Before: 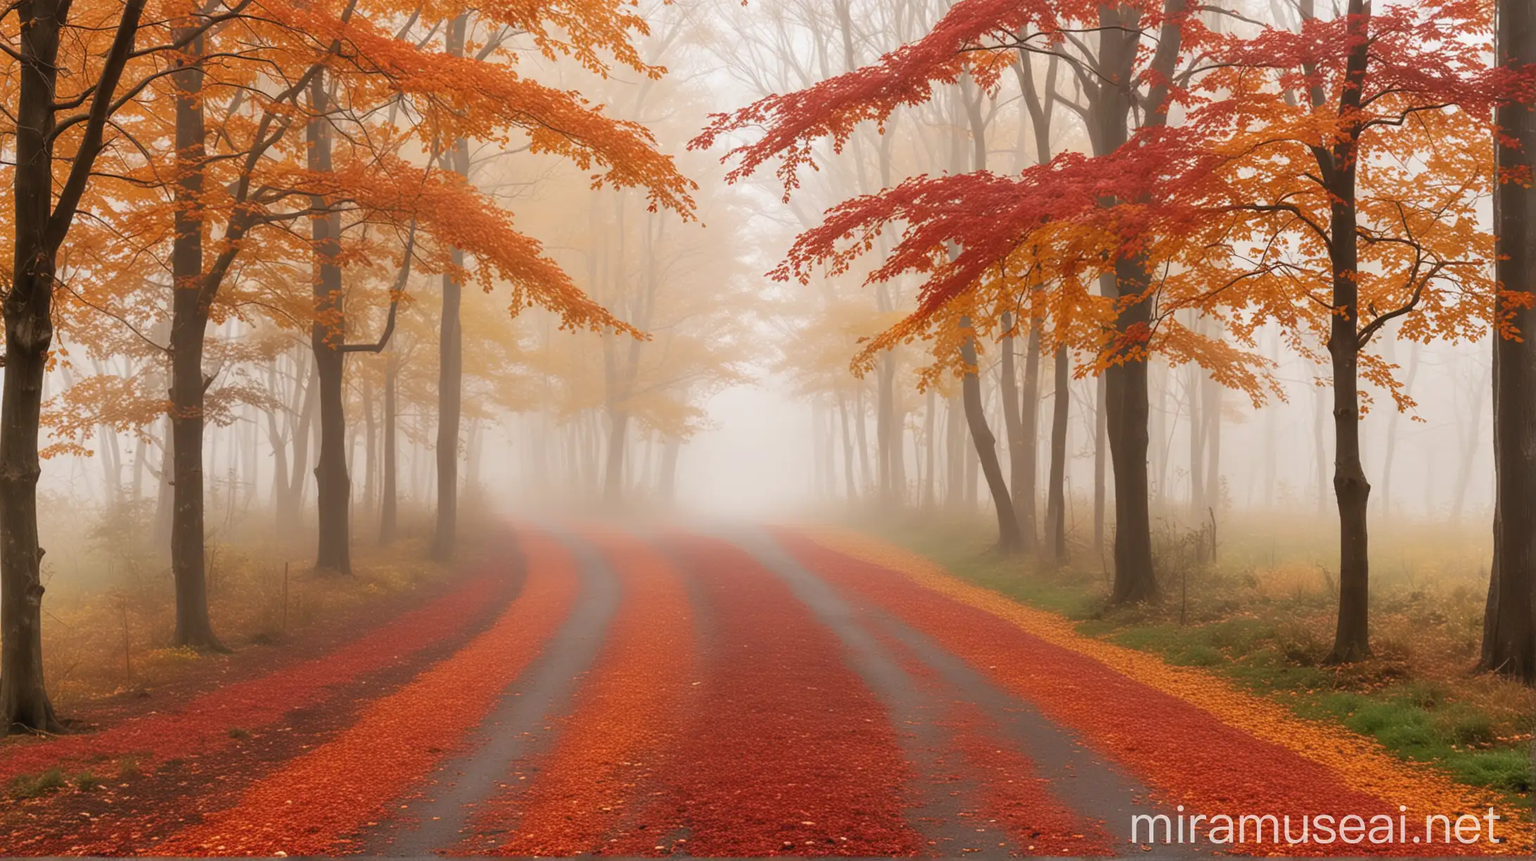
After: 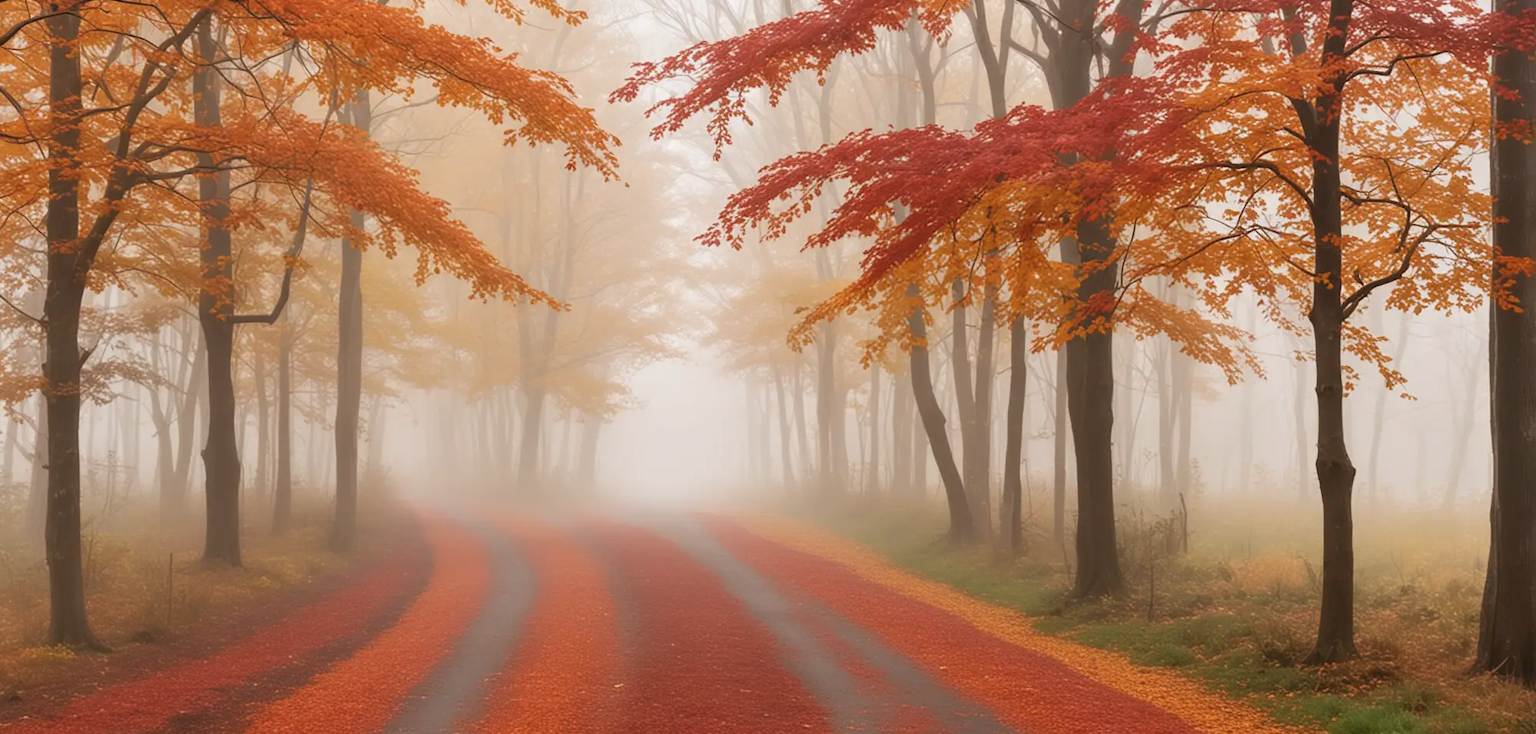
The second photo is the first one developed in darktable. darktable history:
contrast brightness saturation: saturation -0.052
crop: left 8.499%, top 6.583%, bottom 15.238%
